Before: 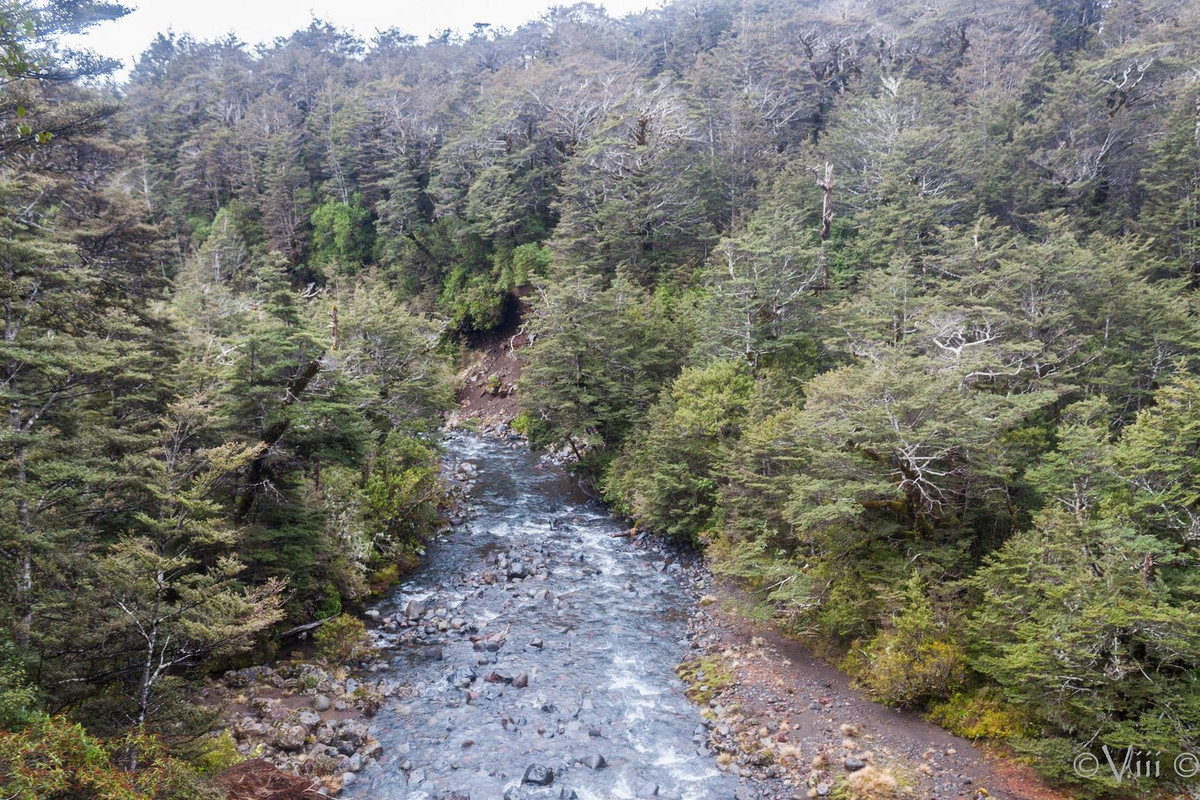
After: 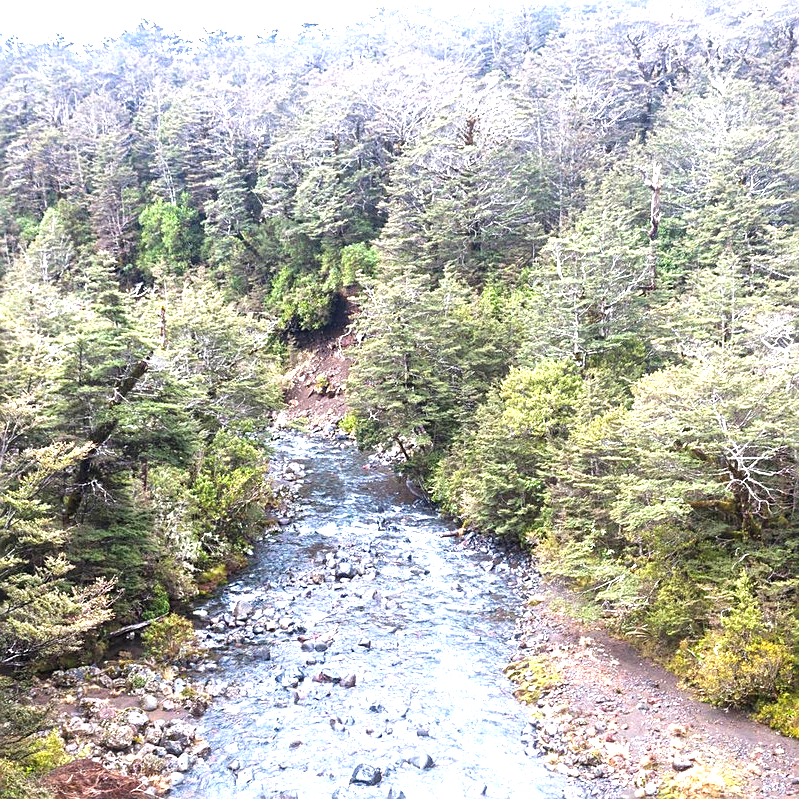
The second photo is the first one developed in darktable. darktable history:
crop and rotate: left 14.407%, right 18.988%
exposure: black level correction -0.001, exposure 1.355 EV, compensate highlight preservation false
sharpen: on, module defaults
